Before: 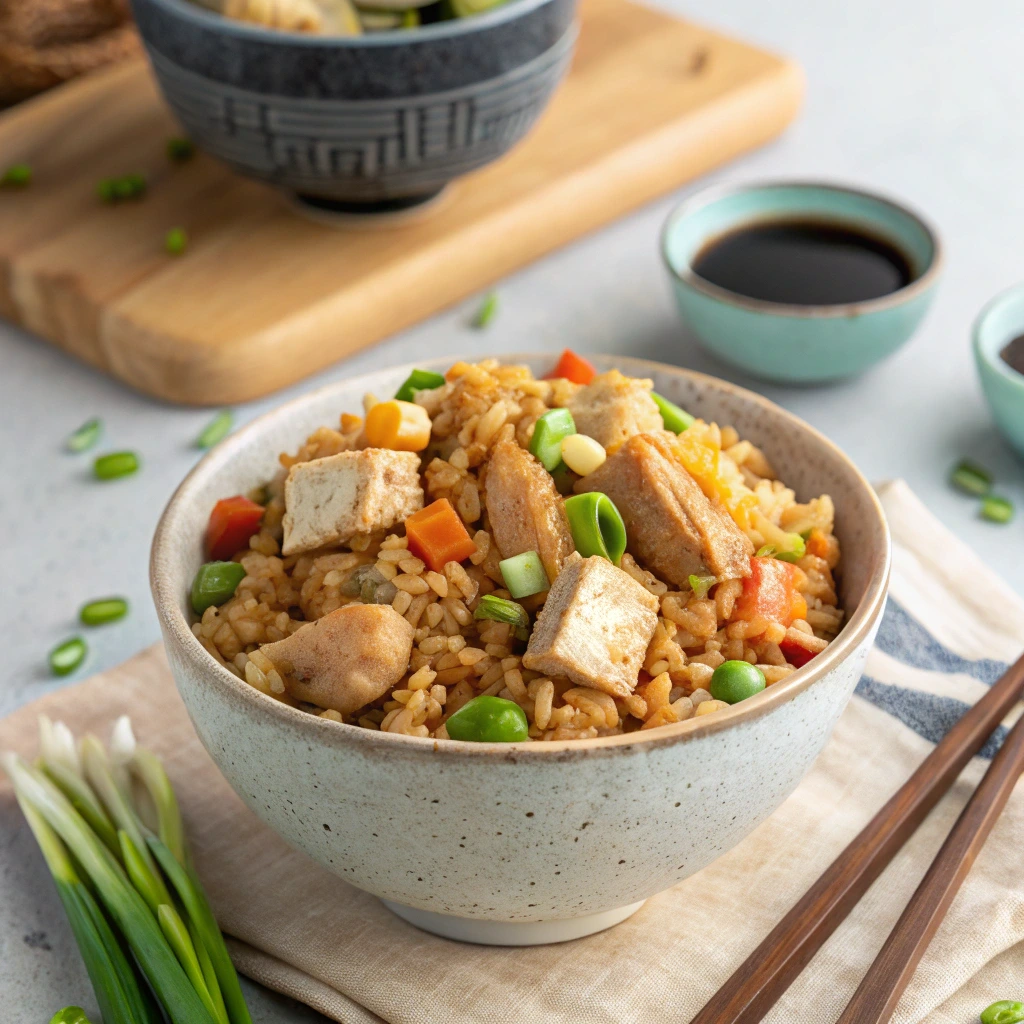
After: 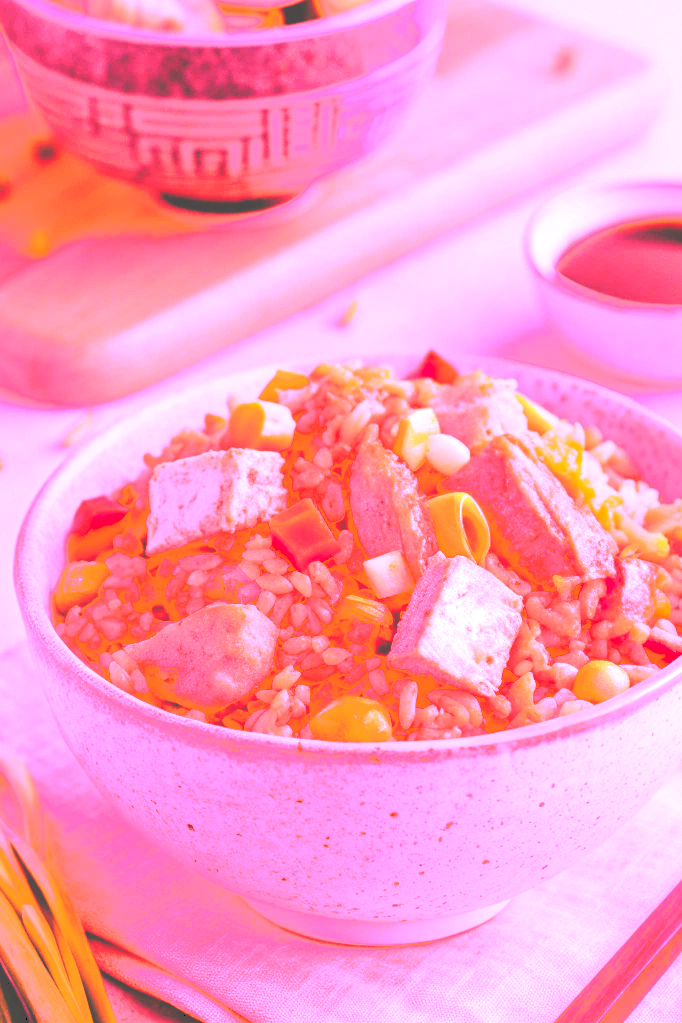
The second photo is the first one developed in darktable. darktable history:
crop and rotate: left 13.342%, right 19.991%
color correction: saturation 1.1
tone curve: curves: ch0 [(0, 0) (0.003, 0.301) (0.011, 0.302) (0.025, 0.307) (0.044, 0.313) (0.069, 0.316) (0.1, 0.322) (0.136, 0.325) (0.177, 0.341) (0.224, 0.358) (0.277, 0.386) (0.335, 0.429) (0.399, 0.486) (0.468, 0.556) (0.543, 0.644) (0.623, 0.728) (0.709, 0.796) (0.801, 0.854) (0.898, 0.908) (1, 1)], preserve colors none
white balance: red 4.26, blue 1.802
exposure: exposure 0.485 EV, compensate highlight preservation false
